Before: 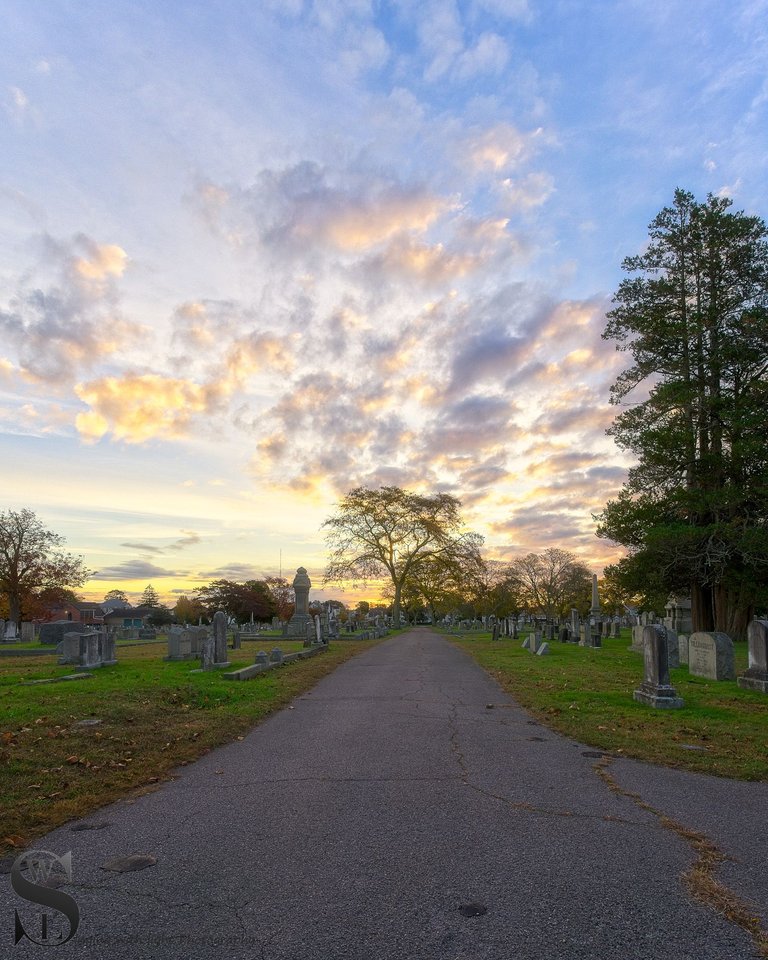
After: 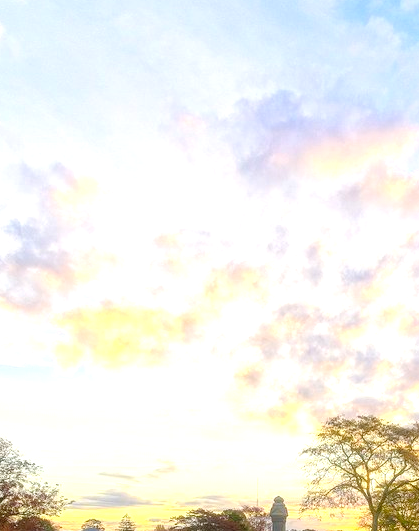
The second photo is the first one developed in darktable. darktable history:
crop and rotate: left 3.026%, top 7.423%, right 42.383%, bottom 37.237%
levels: levels [0.036, 0.364, 0.827]
